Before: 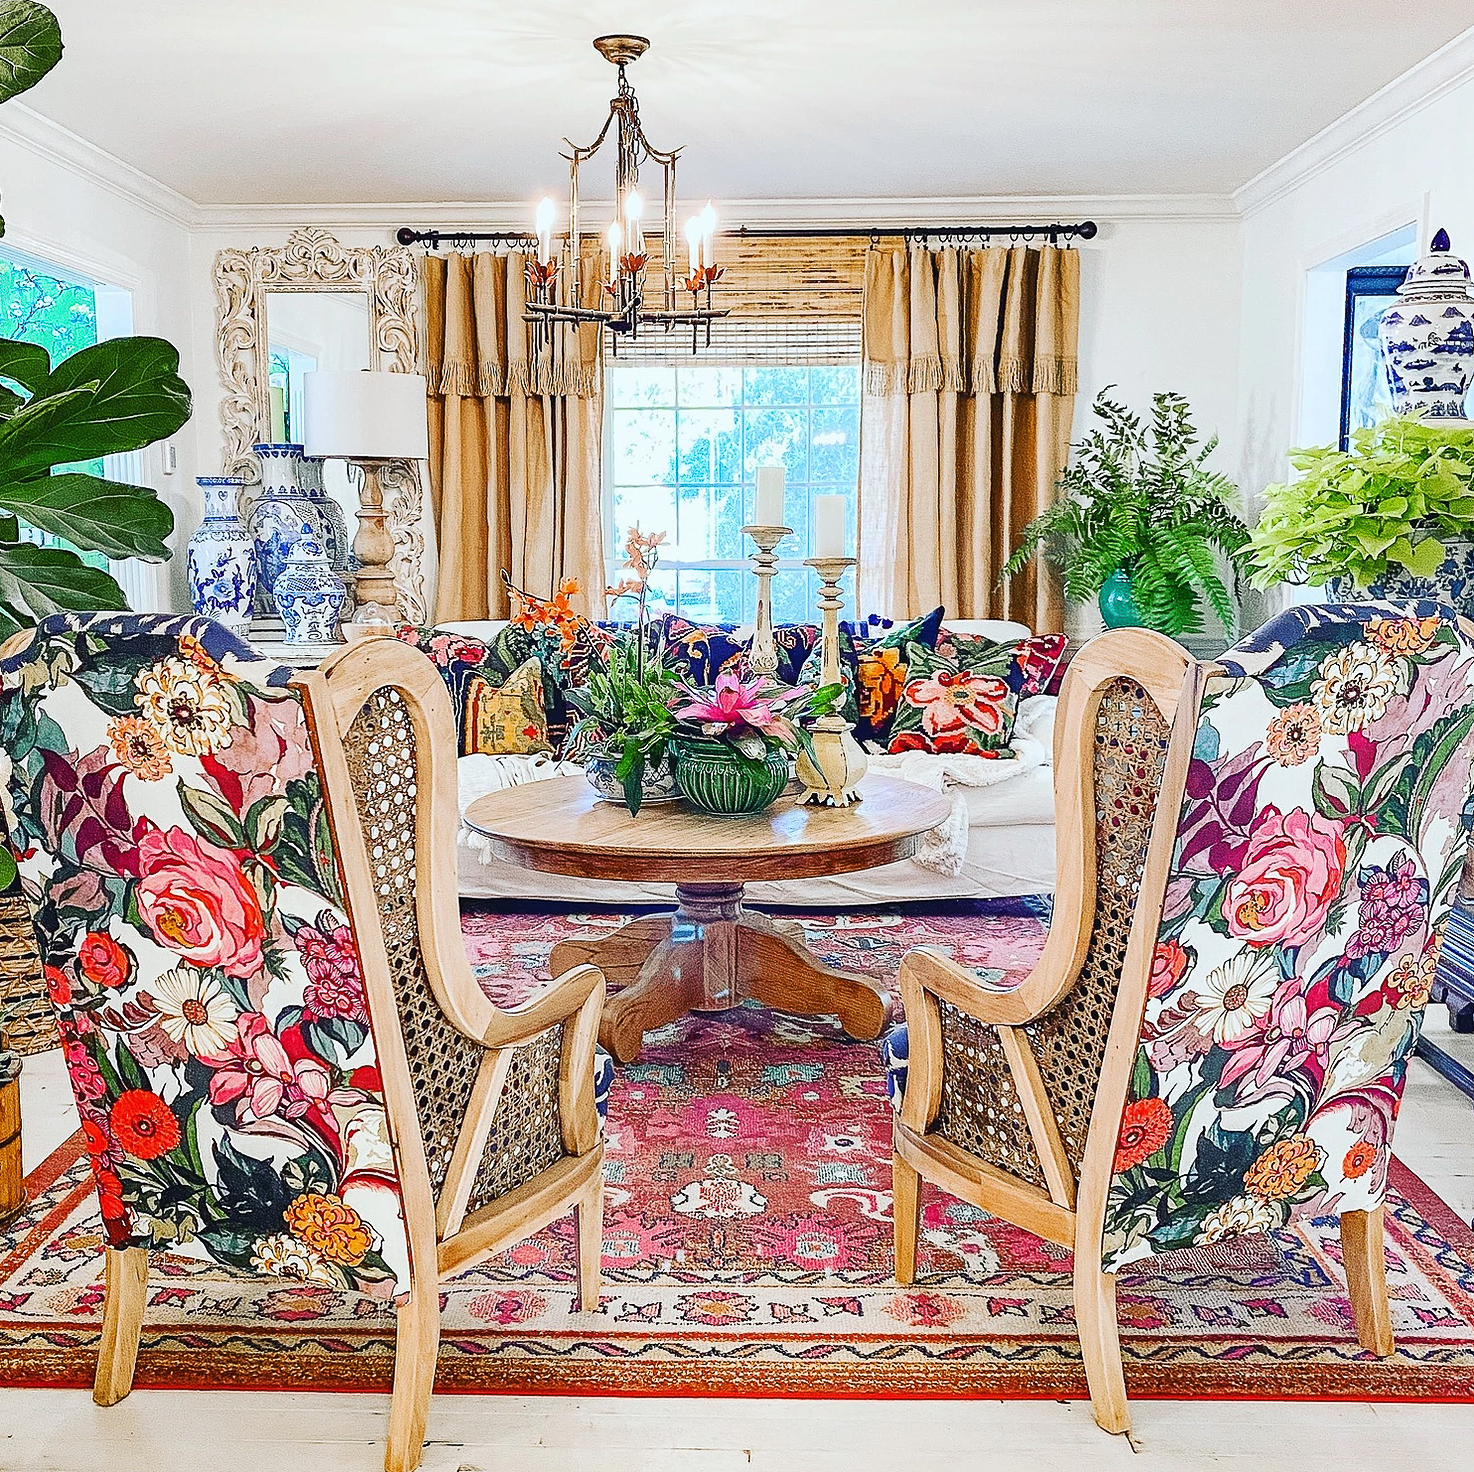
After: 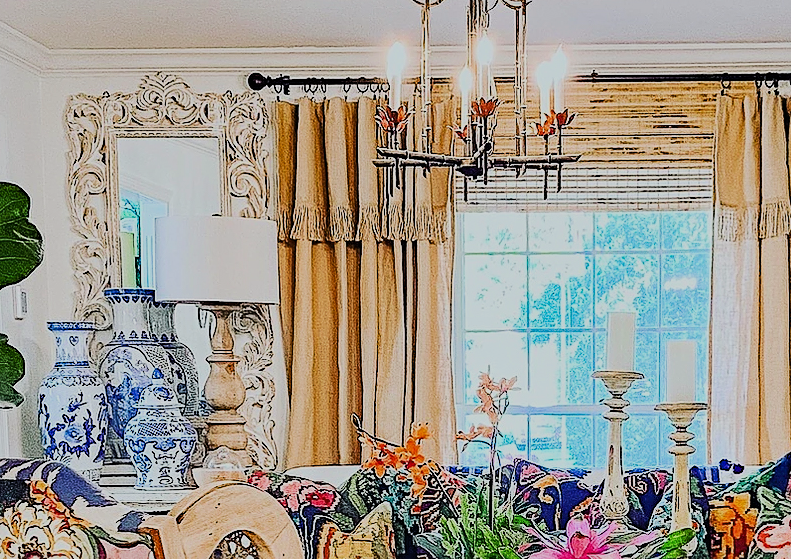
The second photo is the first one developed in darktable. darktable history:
haze removal: compatibility mode true, adaptive false
filmic rgb: black relative exposure -7.35 EV, white relative exposure 5.07 EV, threshold 3.03 EV, hardness 3.22, color science v6 (2022), iterations of high-quality reconstruction 0, enable highlight reconstruction true
crop: left 10.138%, top 10.591%, right 36.158%, bottom 51.368%
sharpen: amount 0.212
shadows and highlights: shadows 37.53, highlights -27.77, soften with gaussian
